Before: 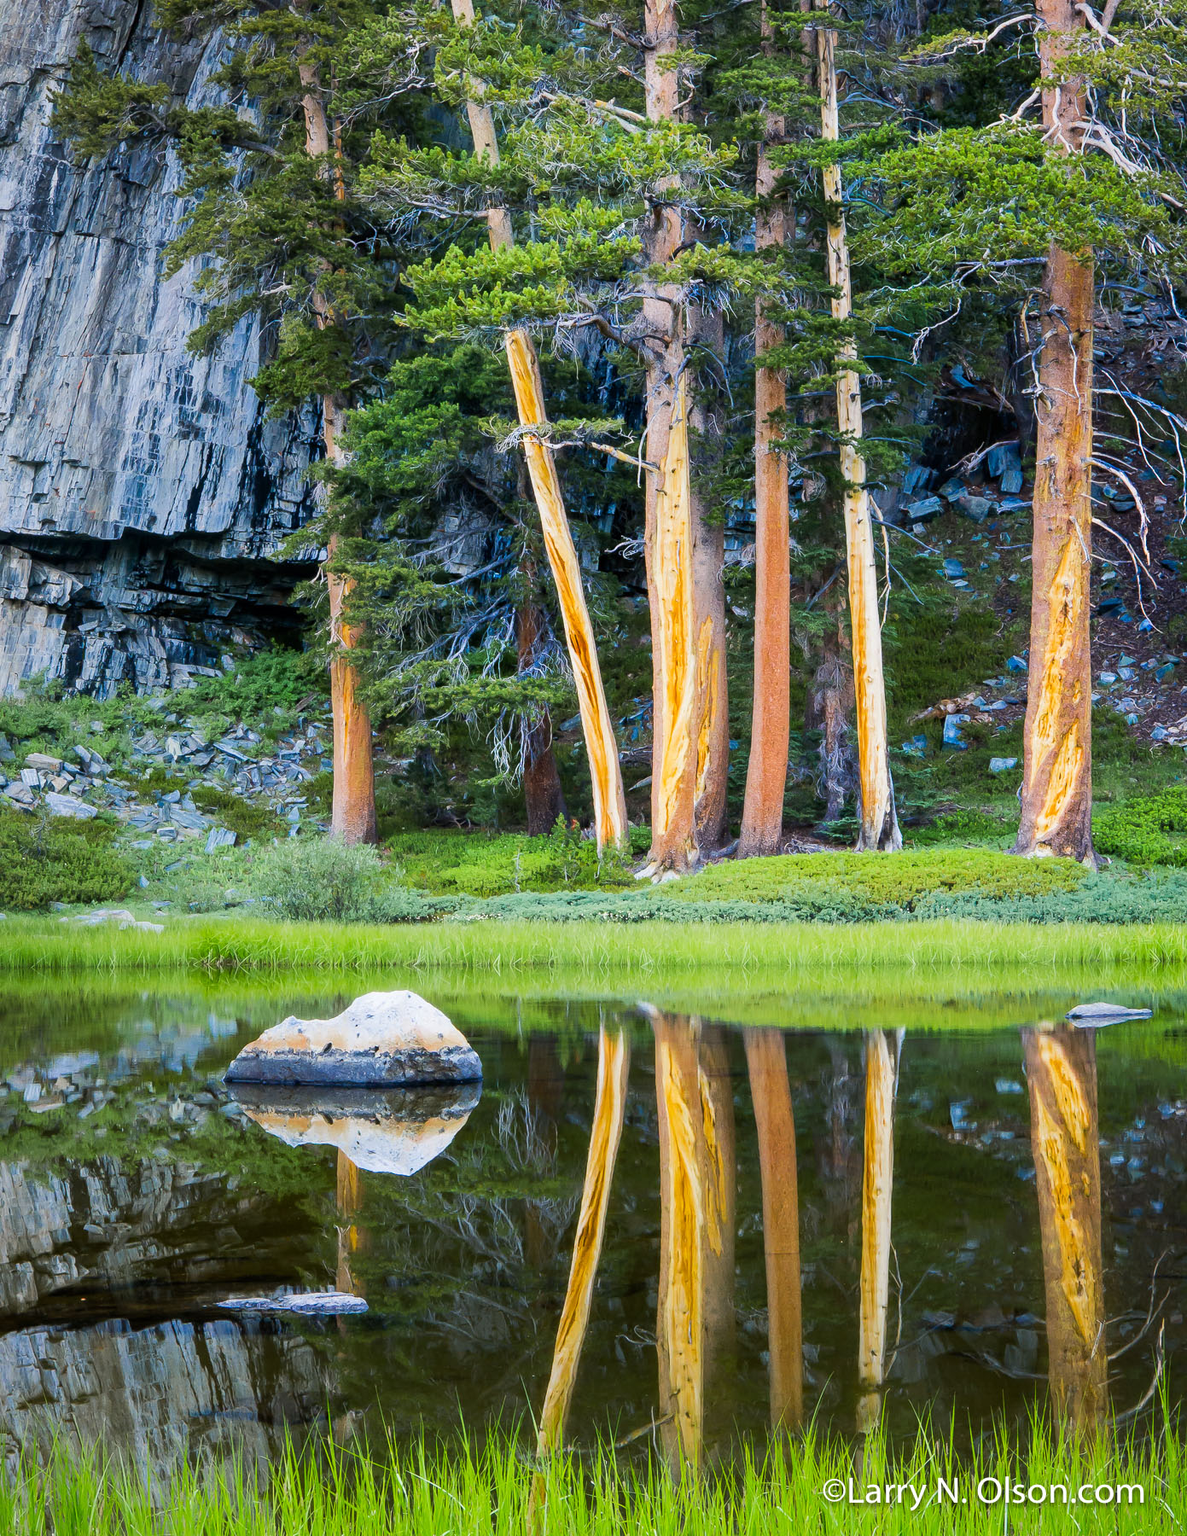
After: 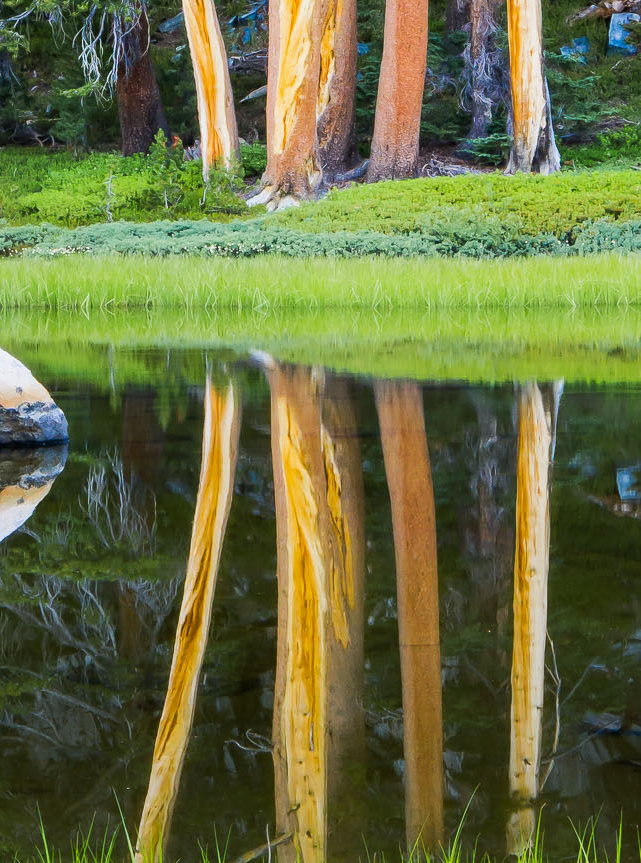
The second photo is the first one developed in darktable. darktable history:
exposure: exposure -0.046 EV, compensate highlight preservation false
crop: left 35.737%, top 45.831%, right 18.133%, bottom 6.182%
